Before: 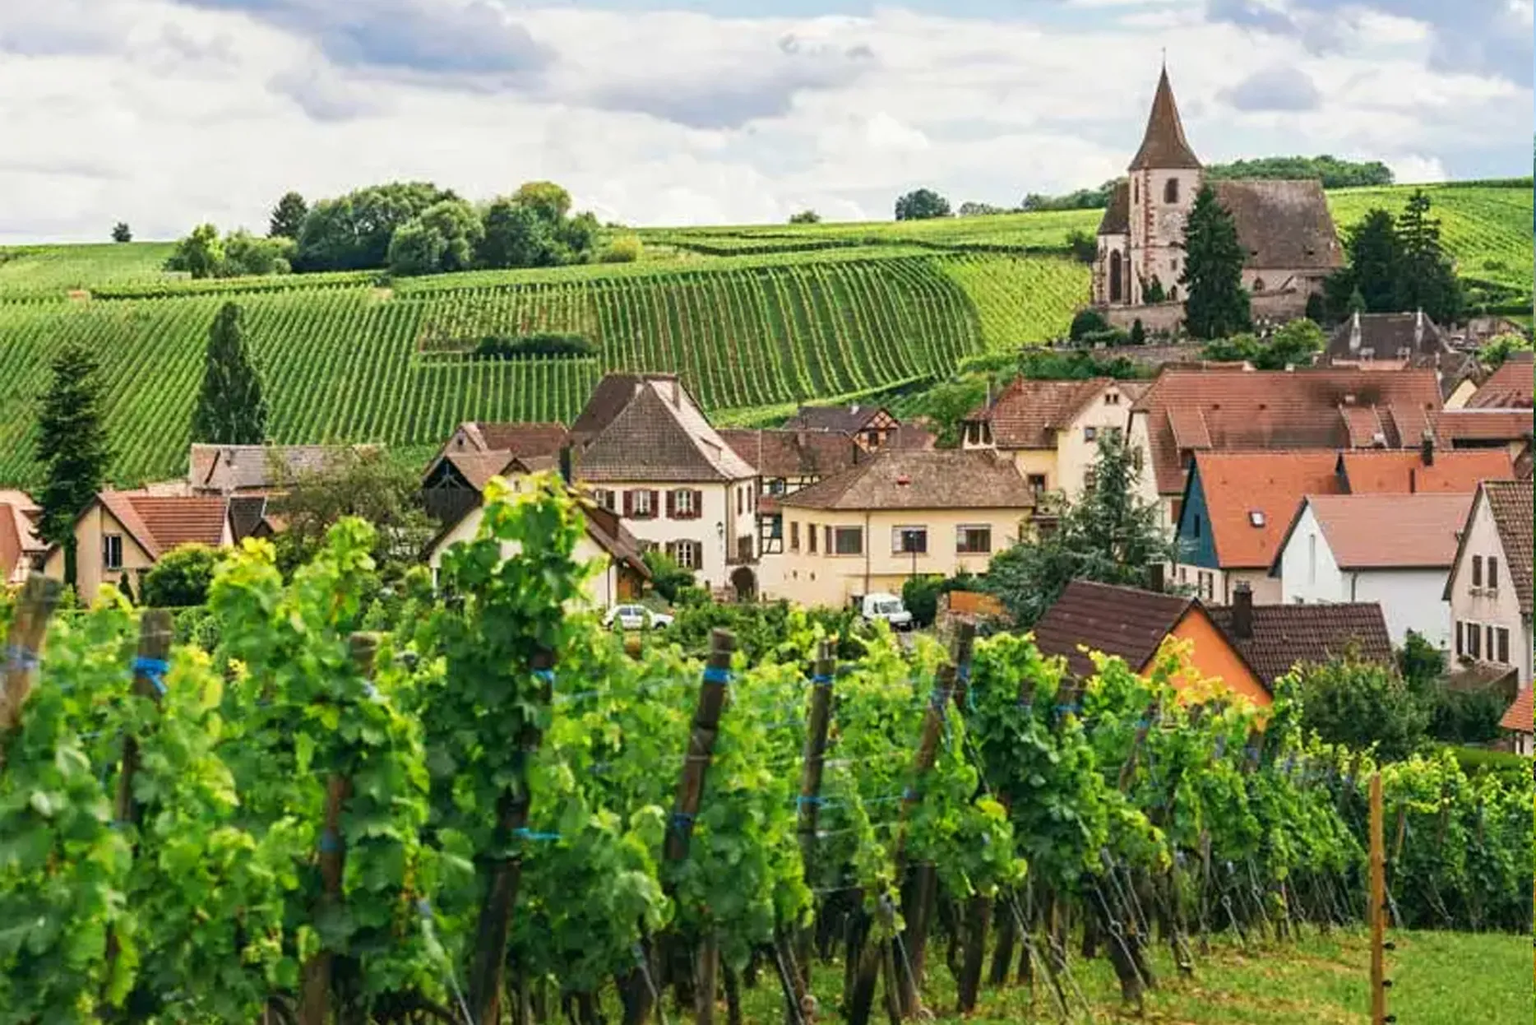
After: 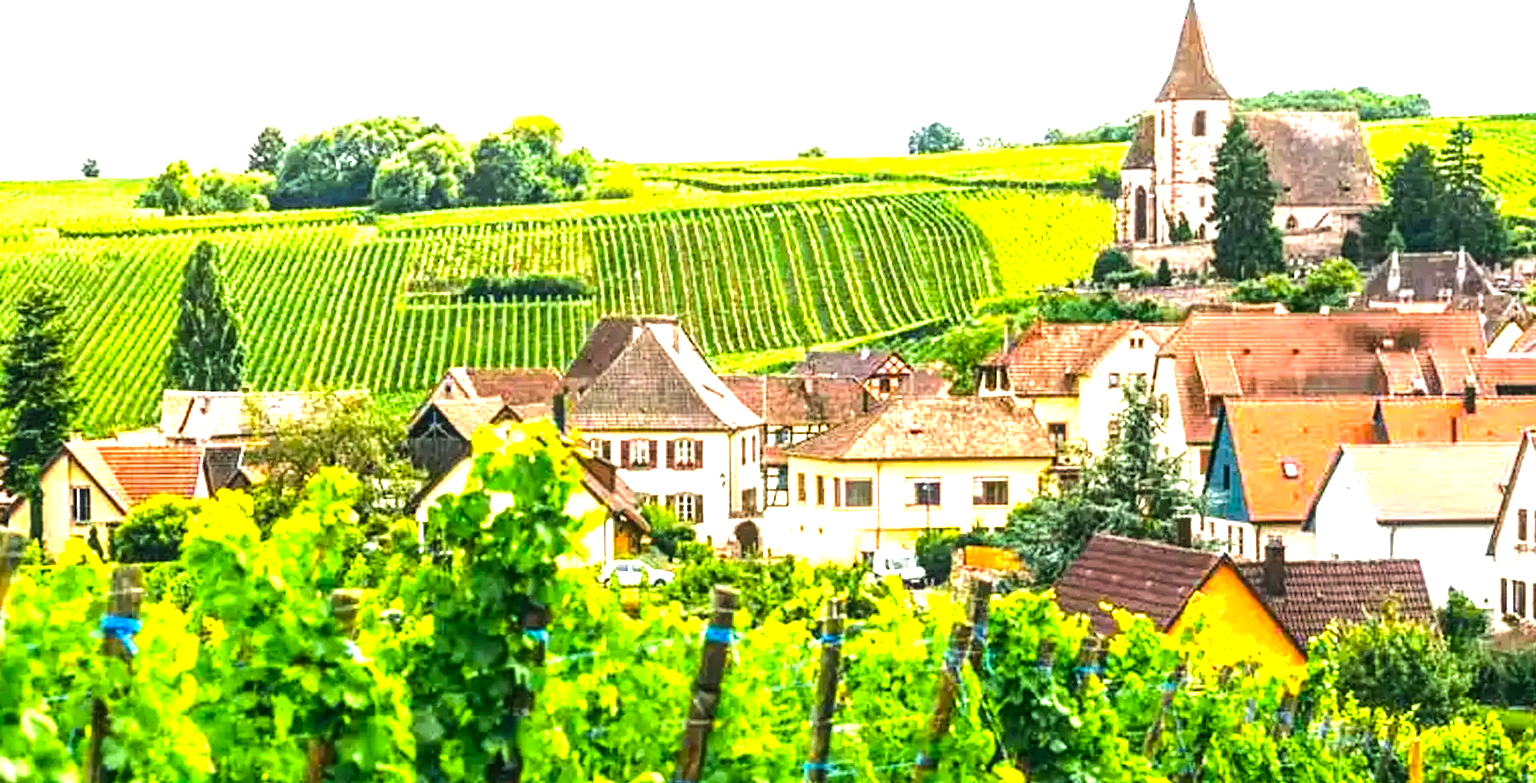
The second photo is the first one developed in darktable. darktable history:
exposure: black level correction 0, exposure 1.096 EV, compensate highlight preservation false
local contrast: on, module defaults
color balance rgb: perceptual saturation grading › global saturation 30.353%, perceptual brilliance grading › highlights 17.065%, perceptual brilliance grading › mid-tones 31.677%, perceptual brilliance grading › shadows -30.837%, global vibrance 20%
crop: left 2.357%, top 7.296%, right 2.976%, bottom 20.237%
